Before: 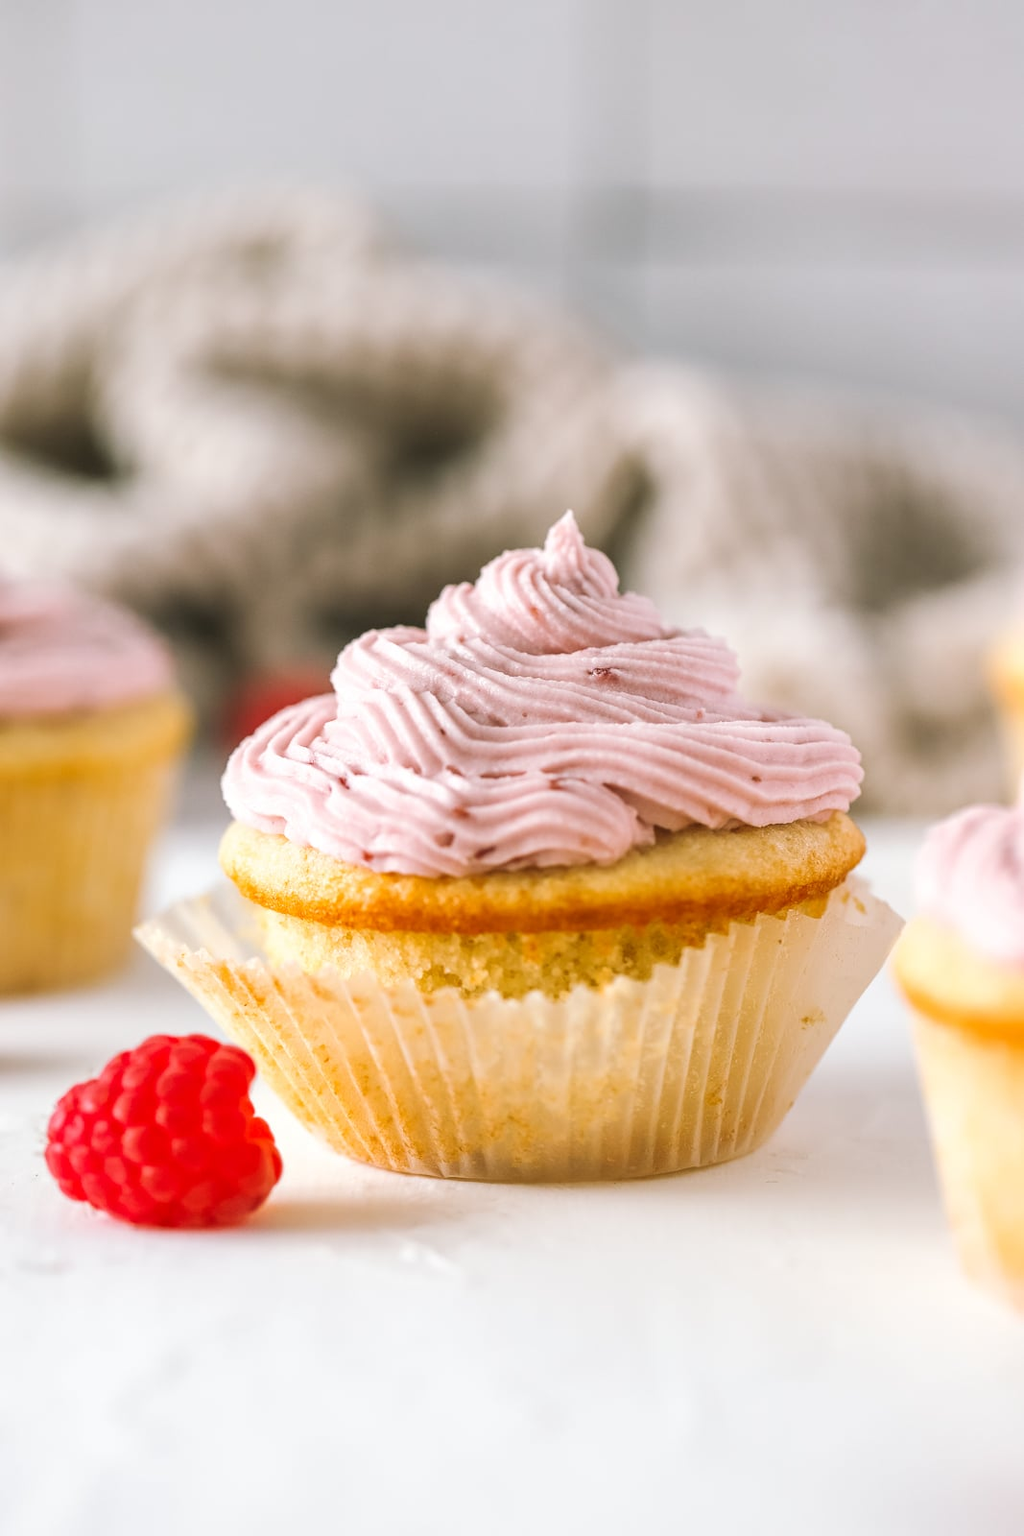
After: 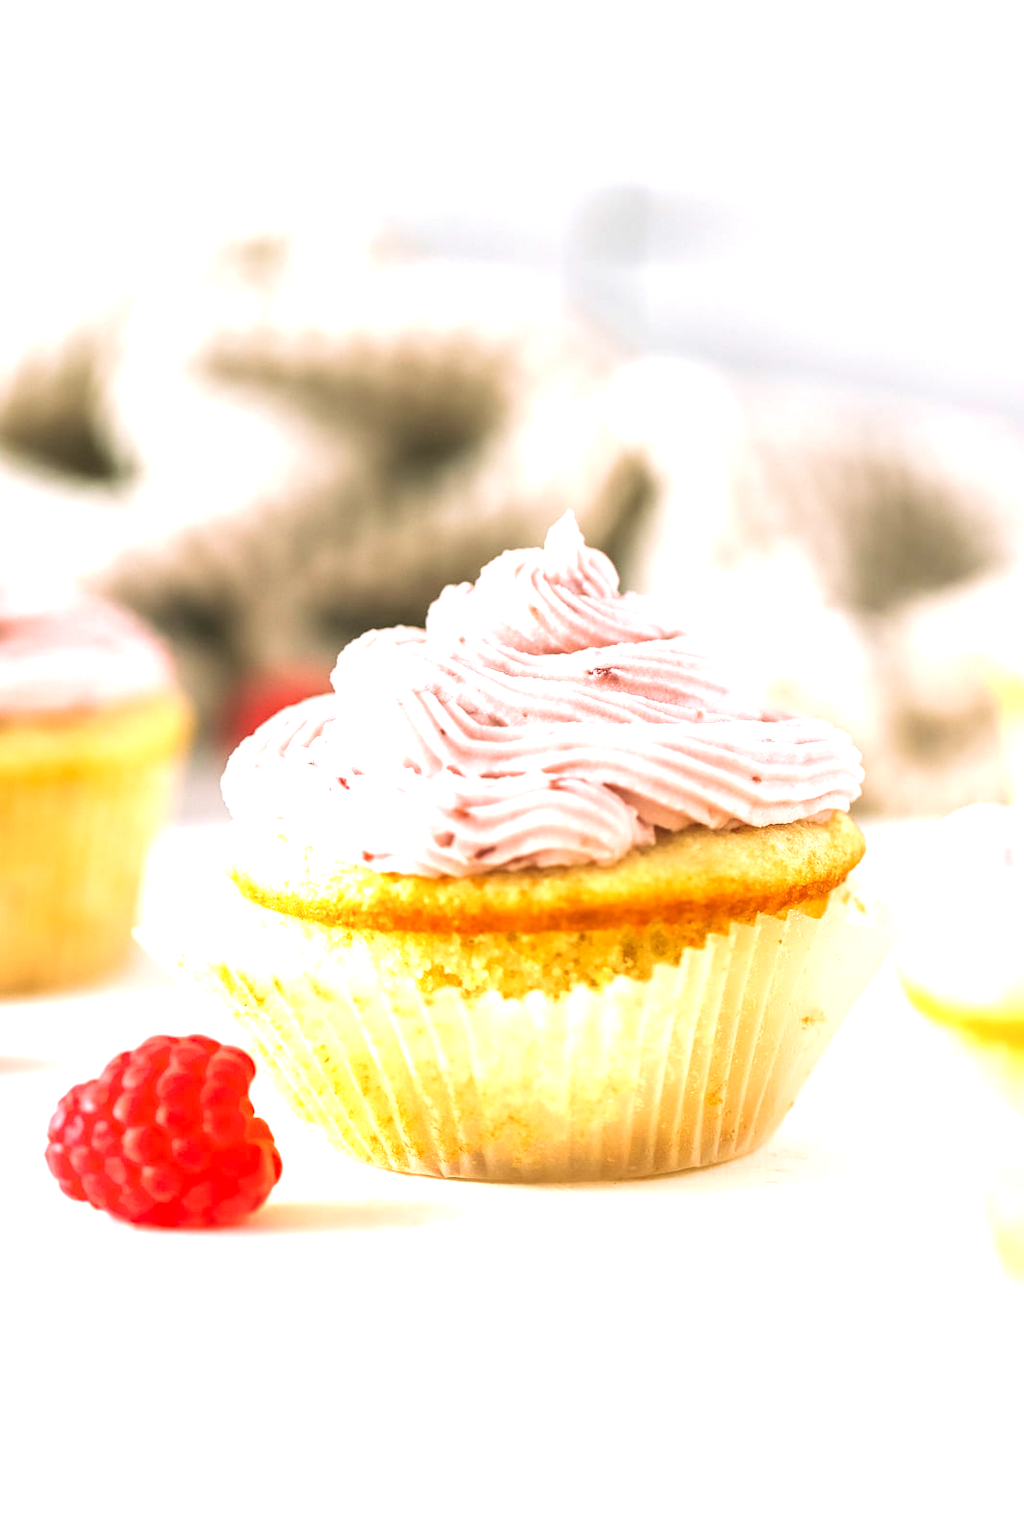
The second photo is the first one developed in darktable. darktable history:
velvia: on, module defaults
exposure: black level correction 0.001, exposure 1.05 EV, compensate exposure bias true, compensate highlight preservation false
